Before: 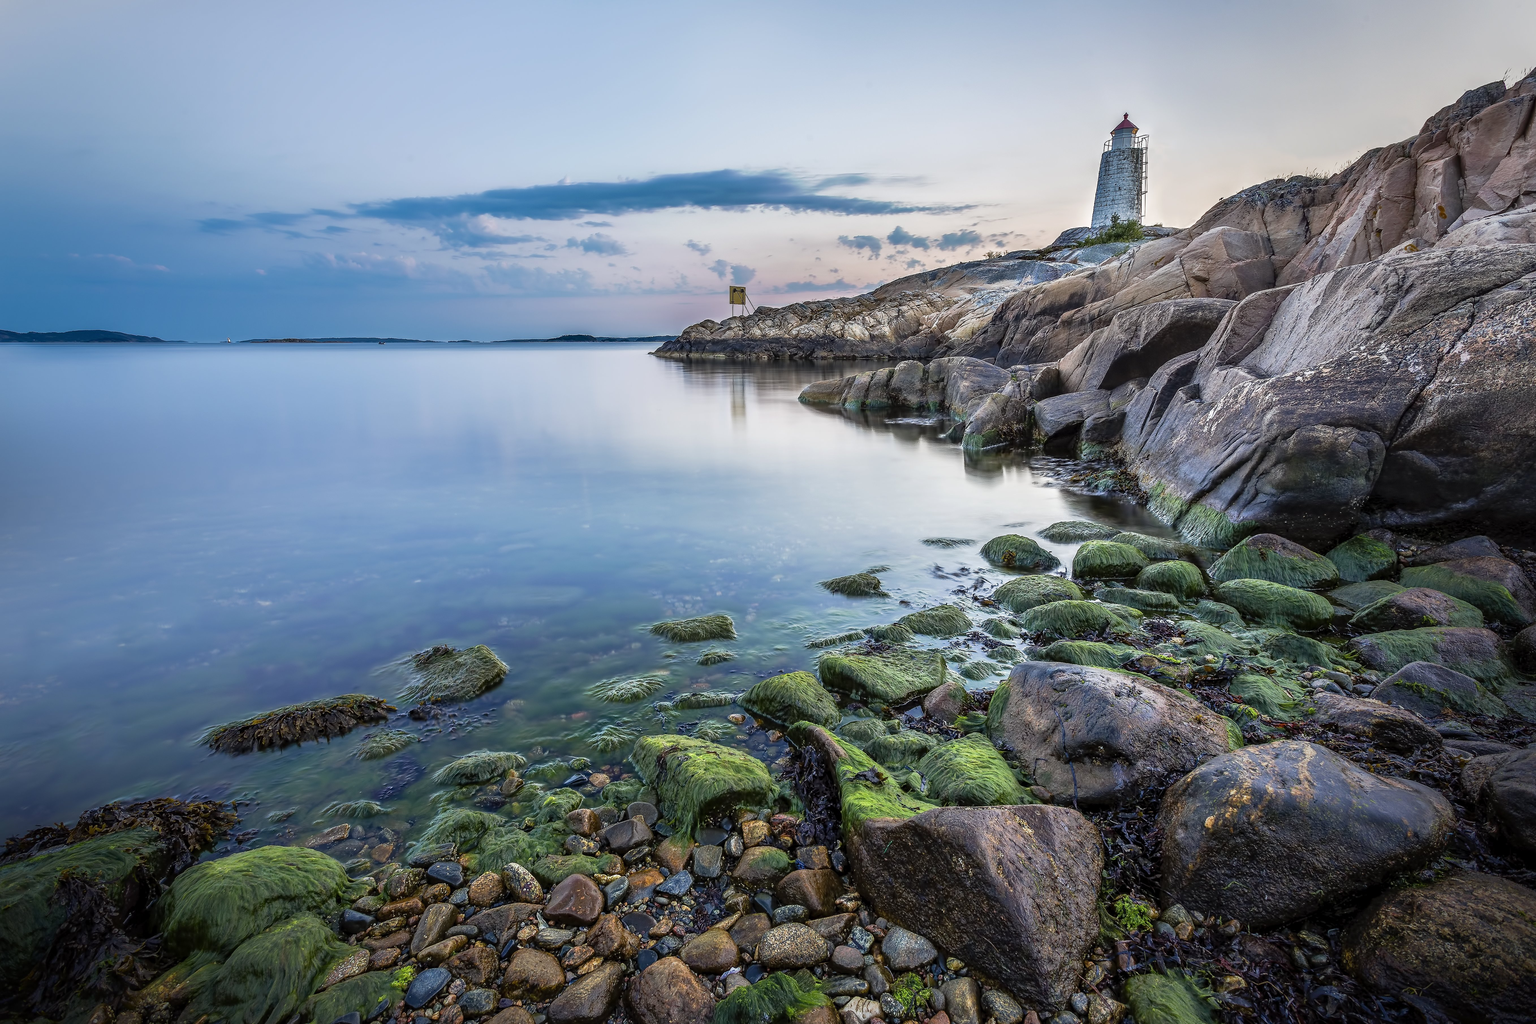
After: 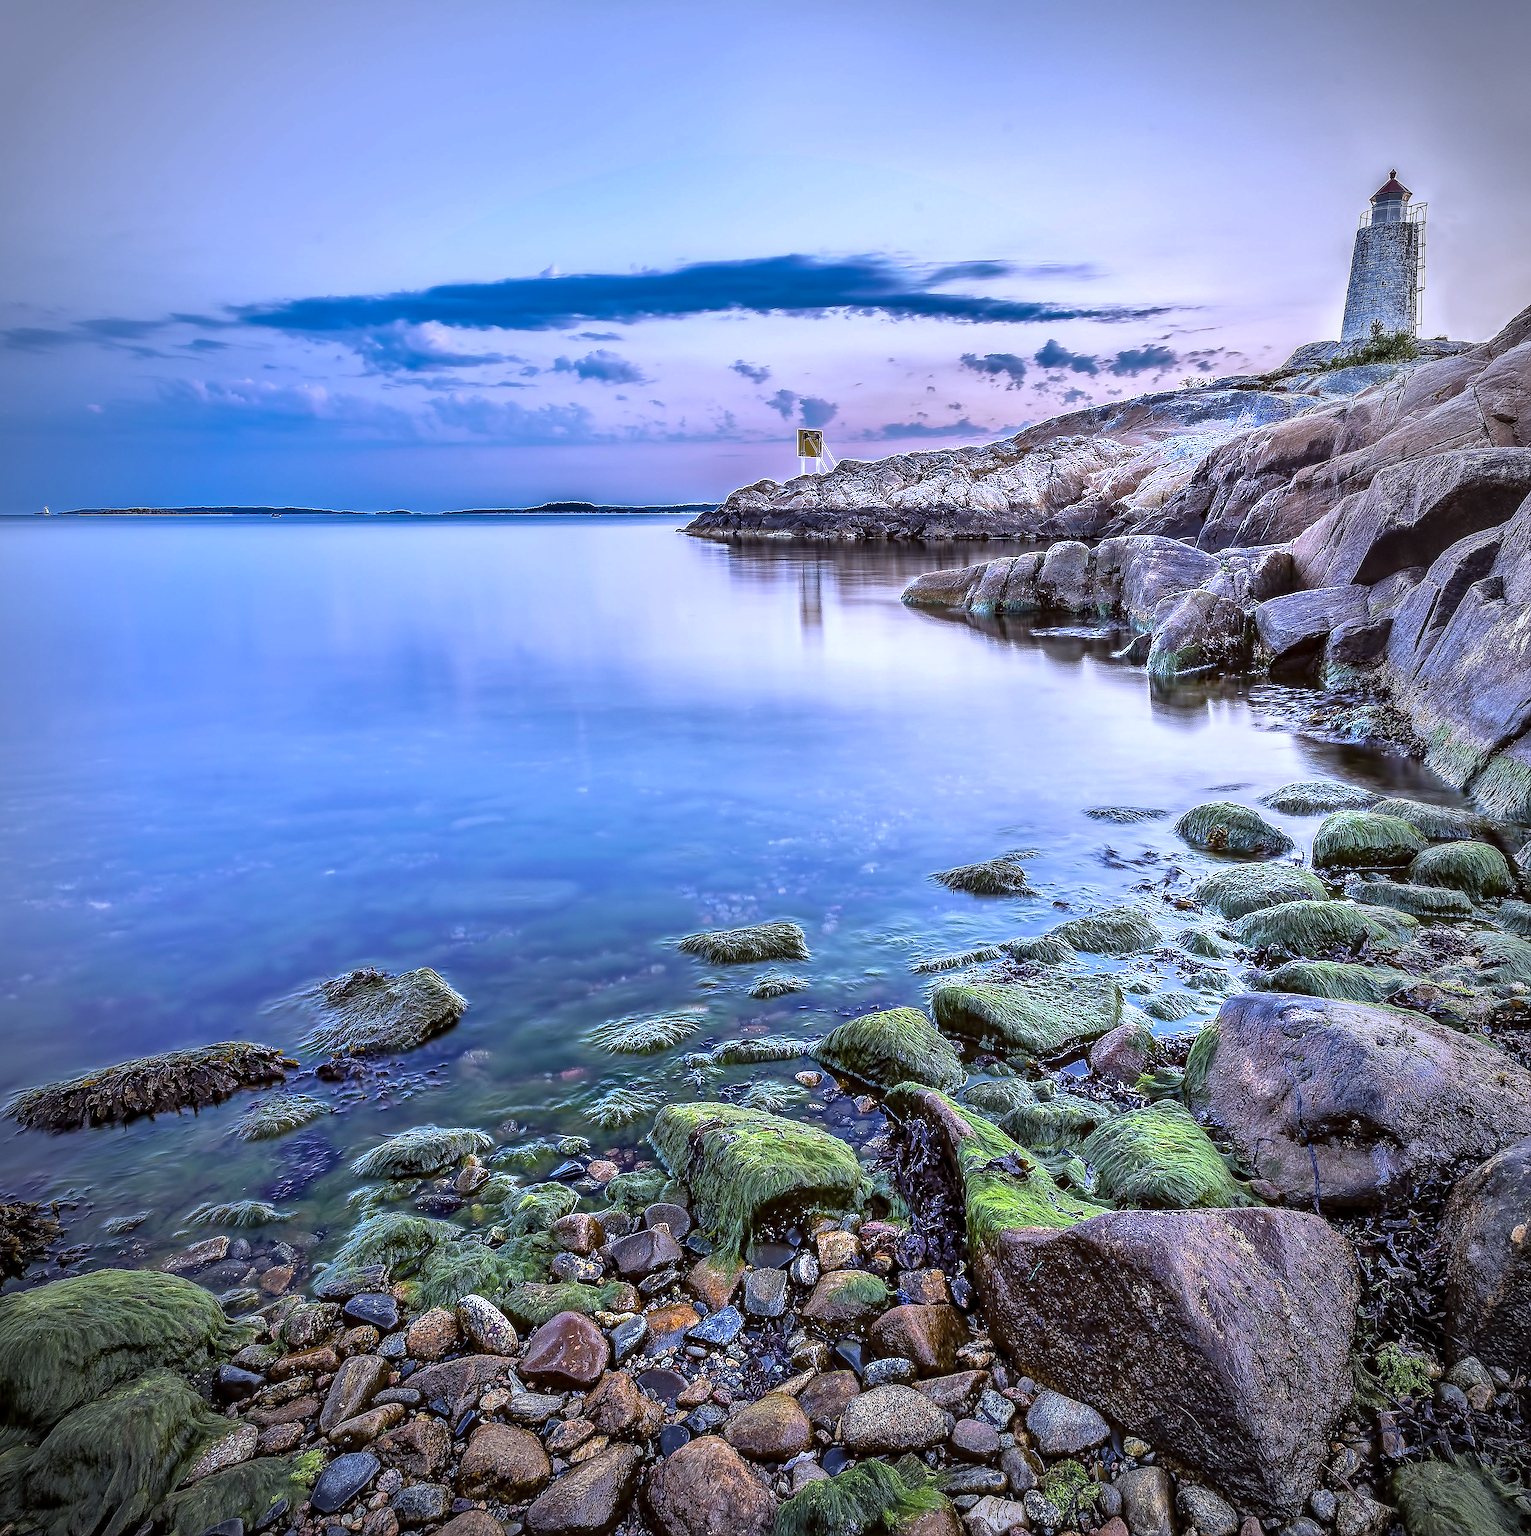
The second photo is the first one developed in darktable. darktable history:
crop and rotate: left 12.911%, right 20.641%
sharpen: radius 1.406, amount 1.261, threshold 0.633
local contrast: detail 130%
color calibration: output R [1.063, -0.012, -0.003, 0], output B [-0.079, 0.047, 1, 0], x 0.381, y 0.391, temperature 4089.07 K
color correction: highlights a* -3.33, highlights b* -6.08, shadows a* 3.04, shadows b* 5.29
shadows and highlights: soften with gaussian
vignetting: center (-0.014, 0), unbound false
color balance rgb: highlights gain › luminance 16.582%, highlights gain › chroma 2.878%, highlights gain › hue 262.79°, perceptual saturation grading › global saturation 25.325%, global vibrance 9.766%
